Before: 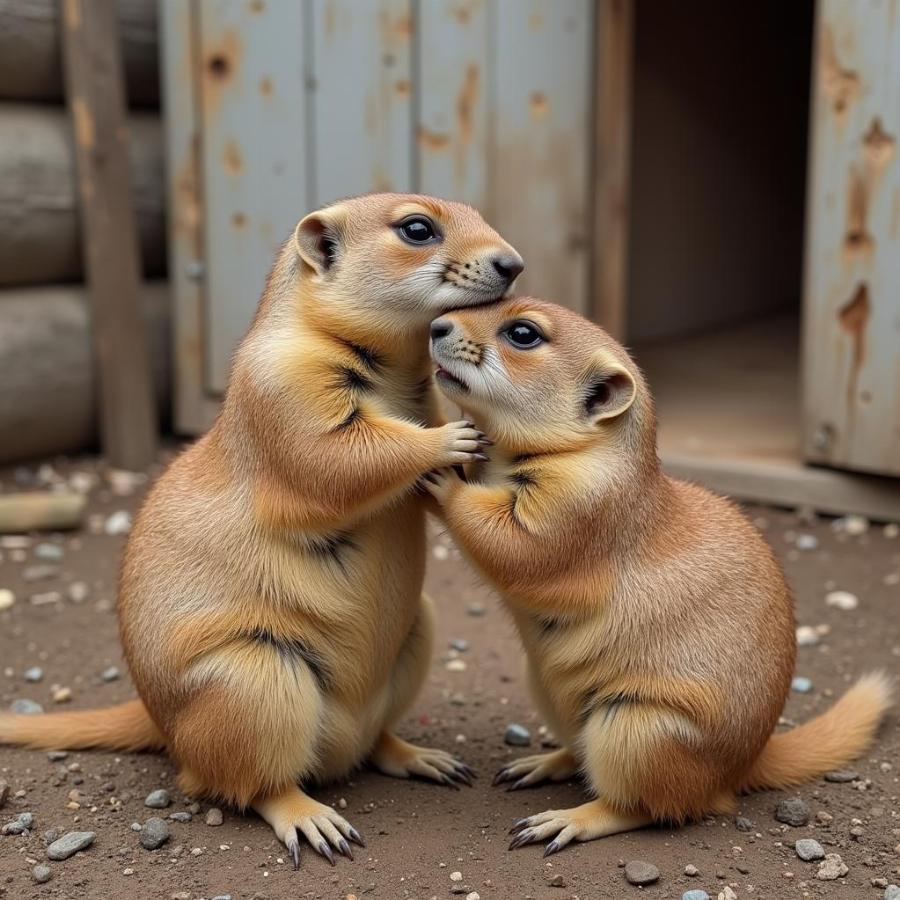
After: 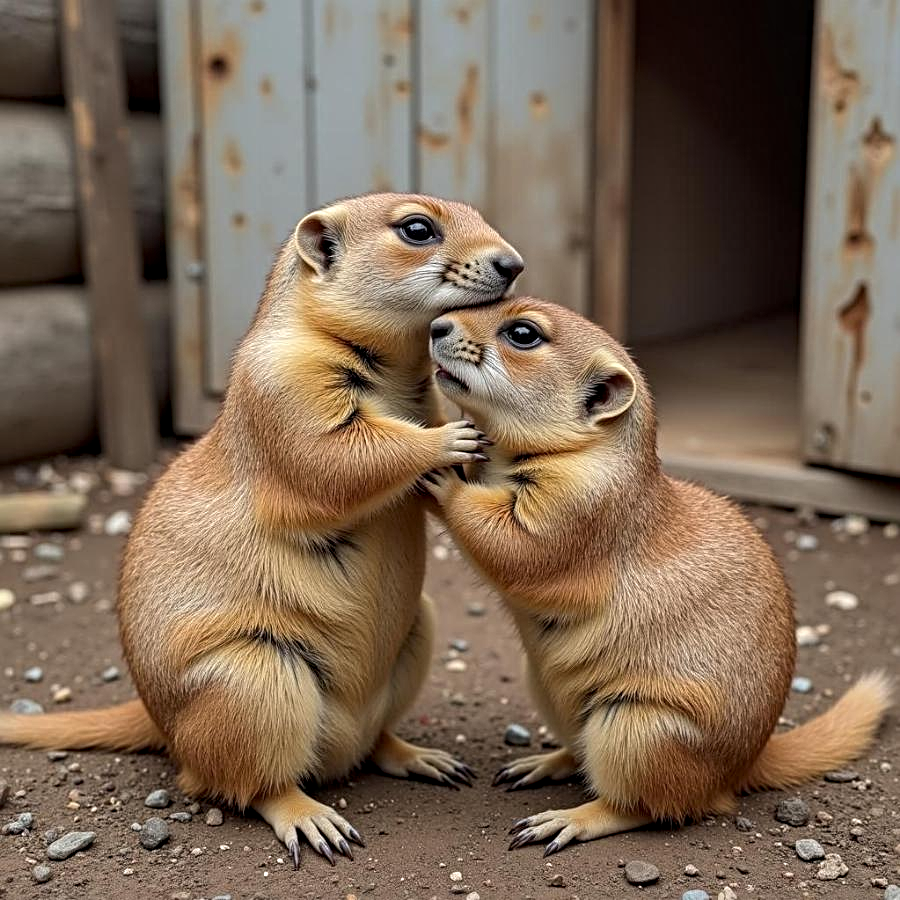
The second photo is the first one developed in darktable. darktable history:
sharpen: radius 4
local contrast: on, module defaults
